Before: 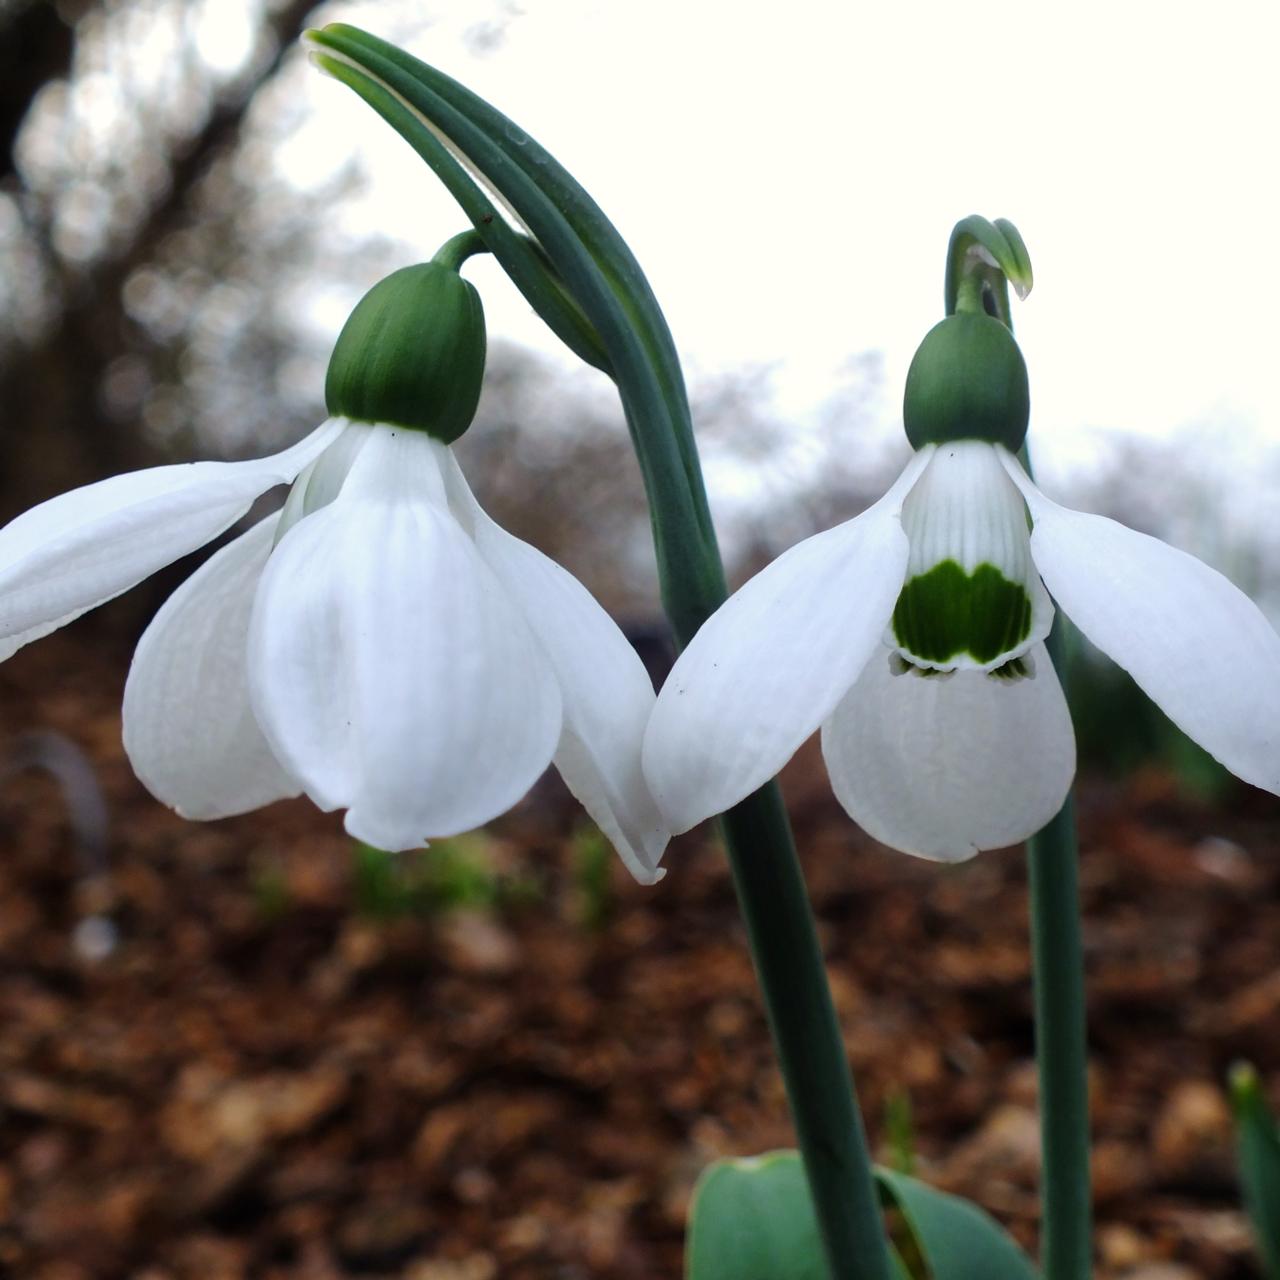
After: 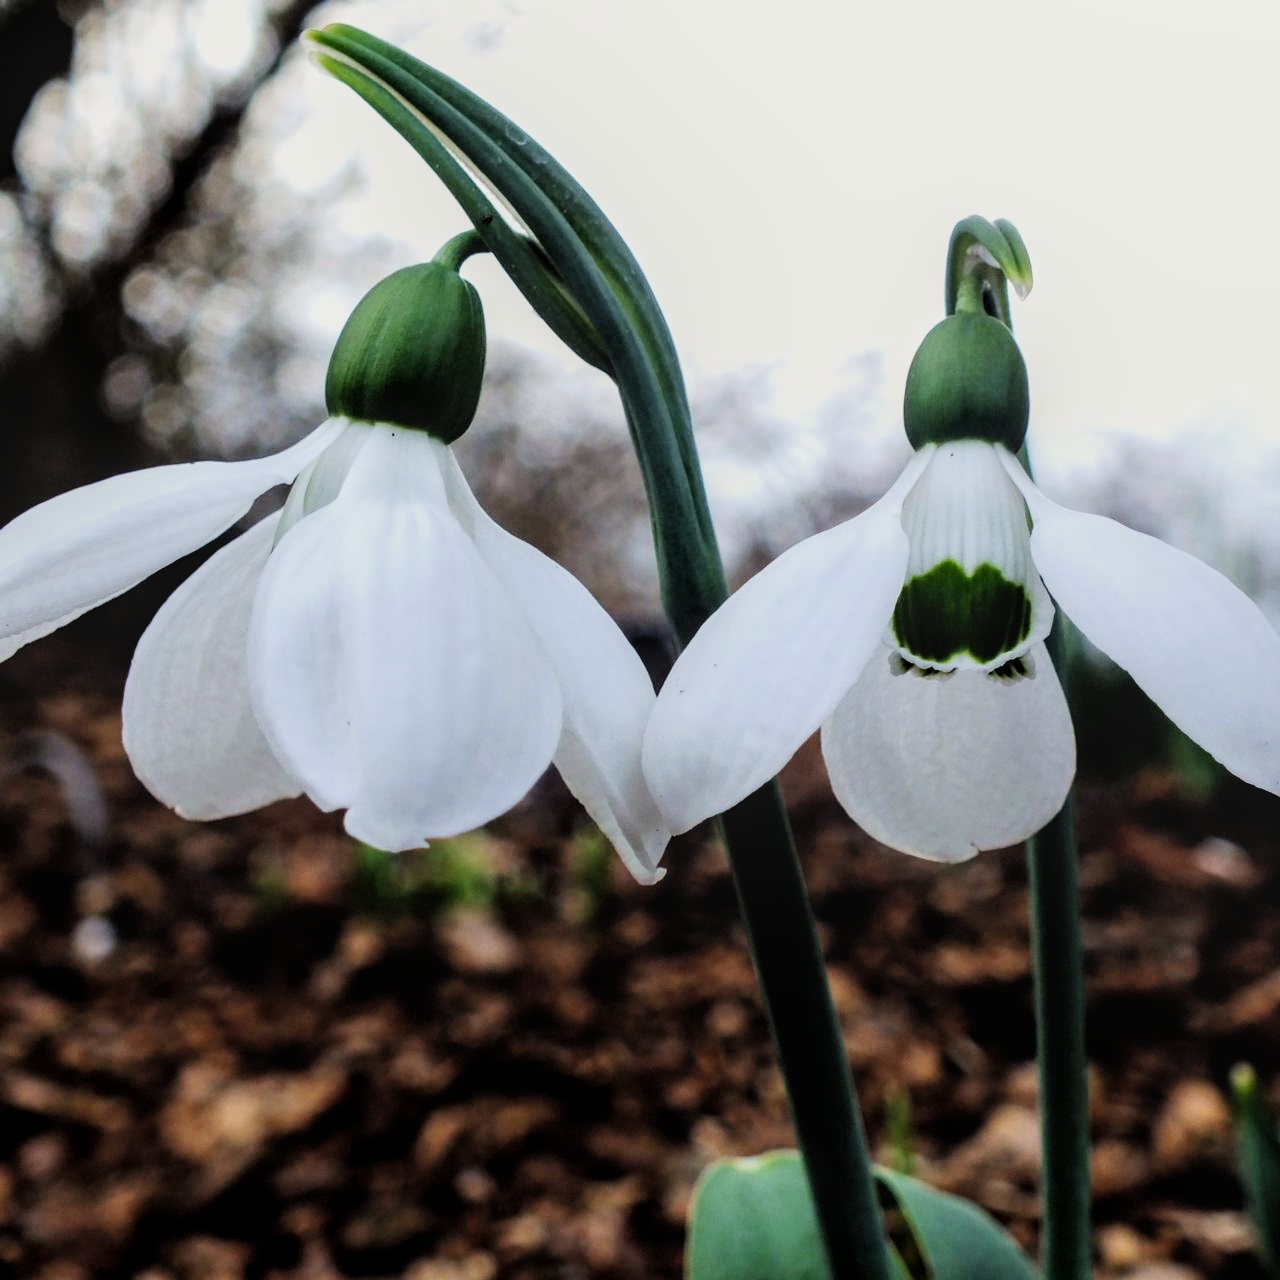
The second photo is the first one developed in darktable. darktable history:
color balance rgb: on, module defaults
local contrast: on, module defaults
filmic rgb: black relative exposure -5 EV, hardness 2.88, contrast 1.3
exposure "scene-referred default": black level correction 0, exposure 0.7 EV, compensate exposure bias true, compensate highlight preservation false
